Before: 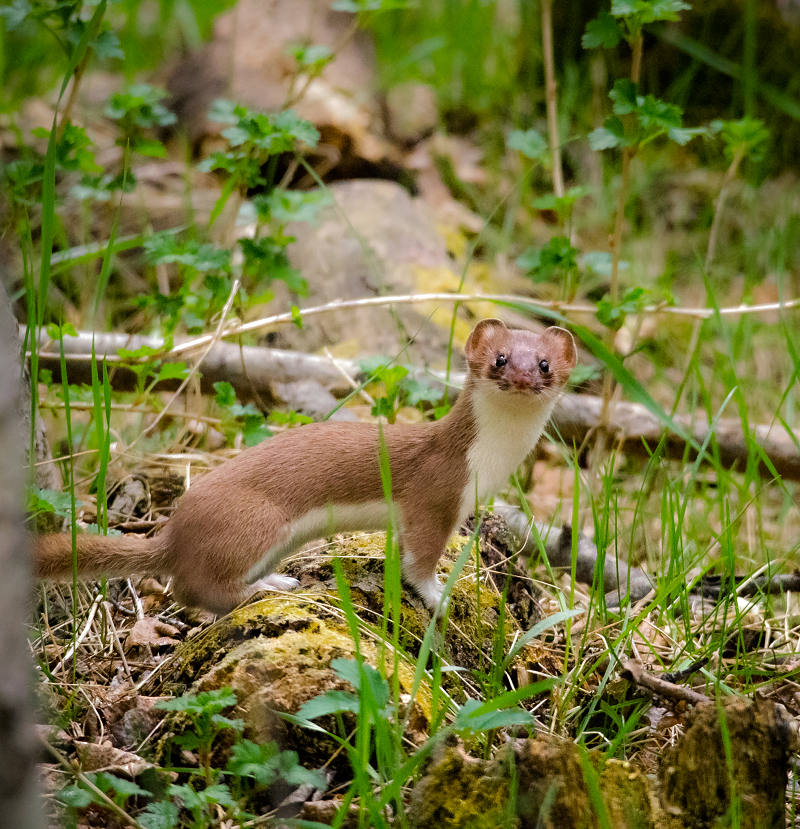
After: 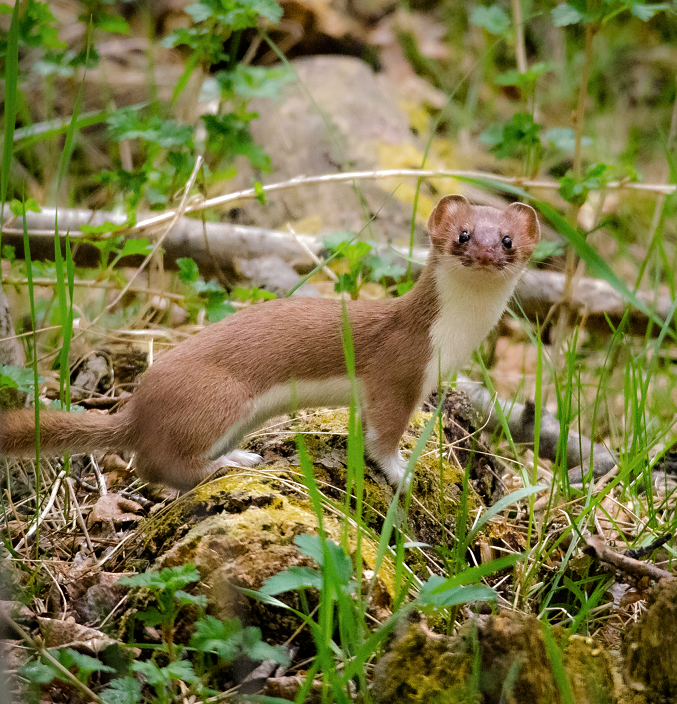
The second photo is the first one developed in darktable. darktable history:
crop and rotate: left 4.652%, top 15.04%, right 10.664%
contrast brightness saturation: saturation -0.032
